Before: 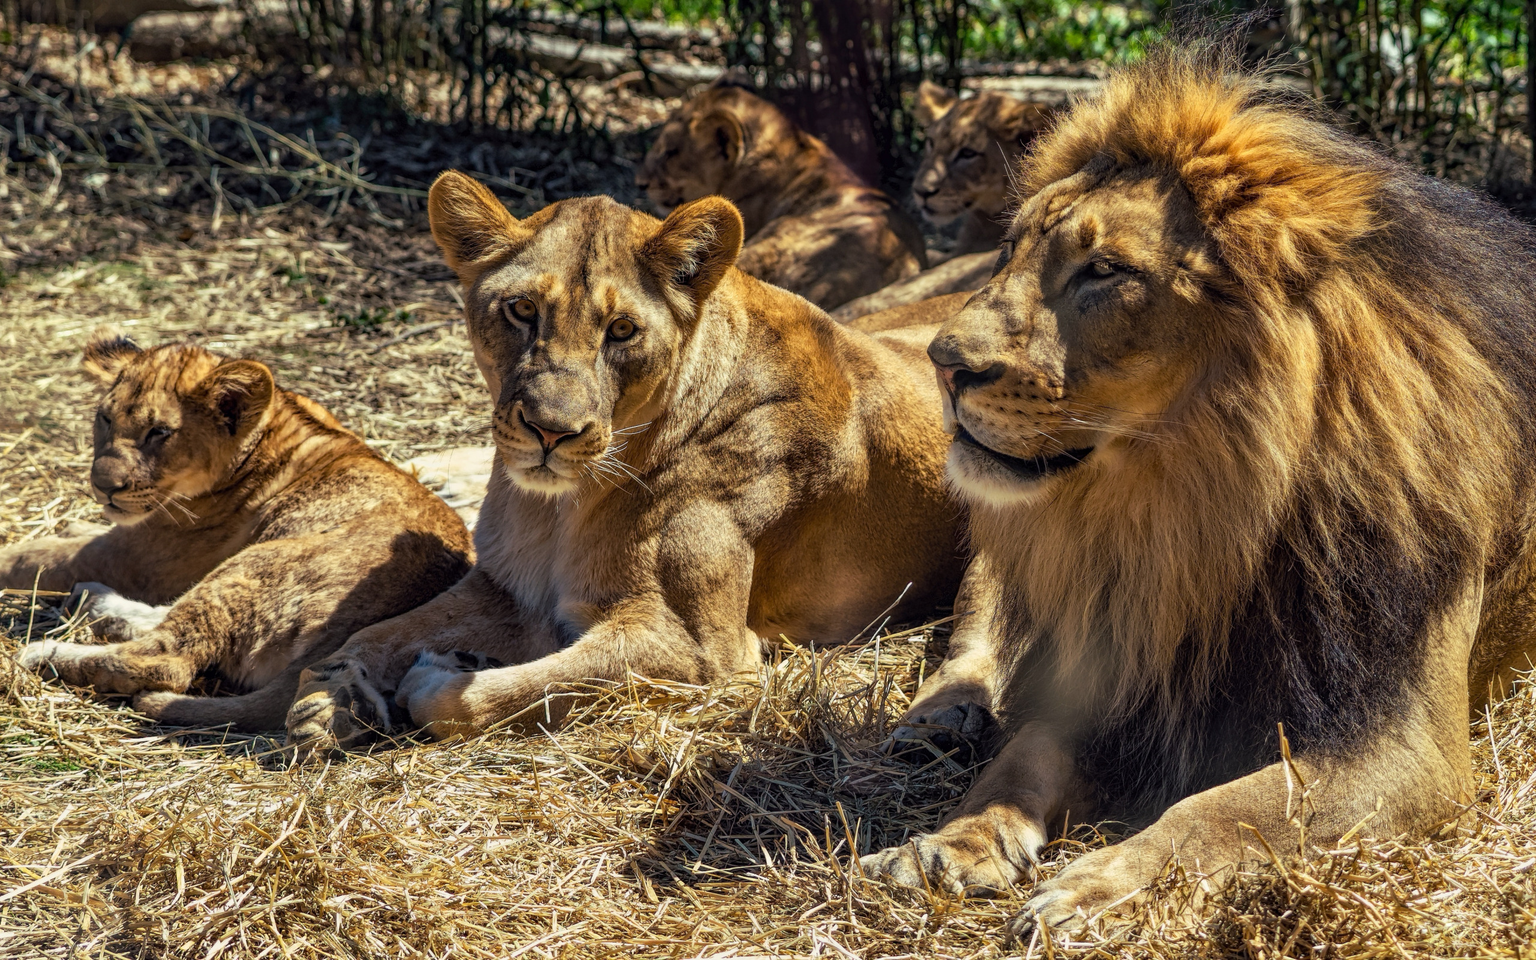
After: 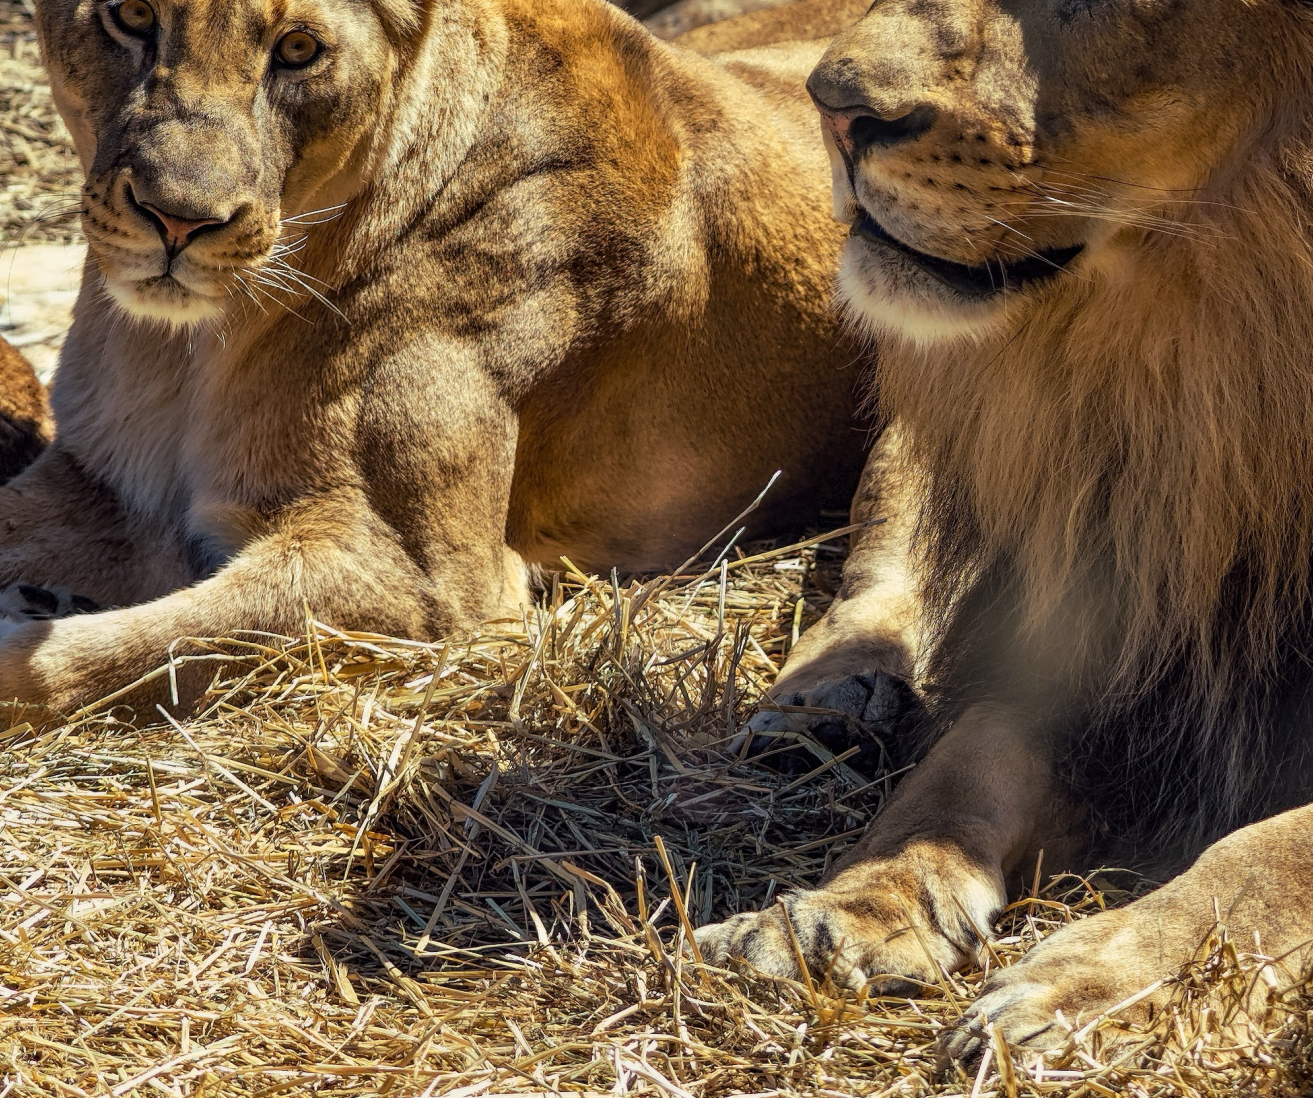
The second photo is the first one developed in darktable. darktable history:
crop and rotate: left 28.875%, top 31.329%, right 19.834%
